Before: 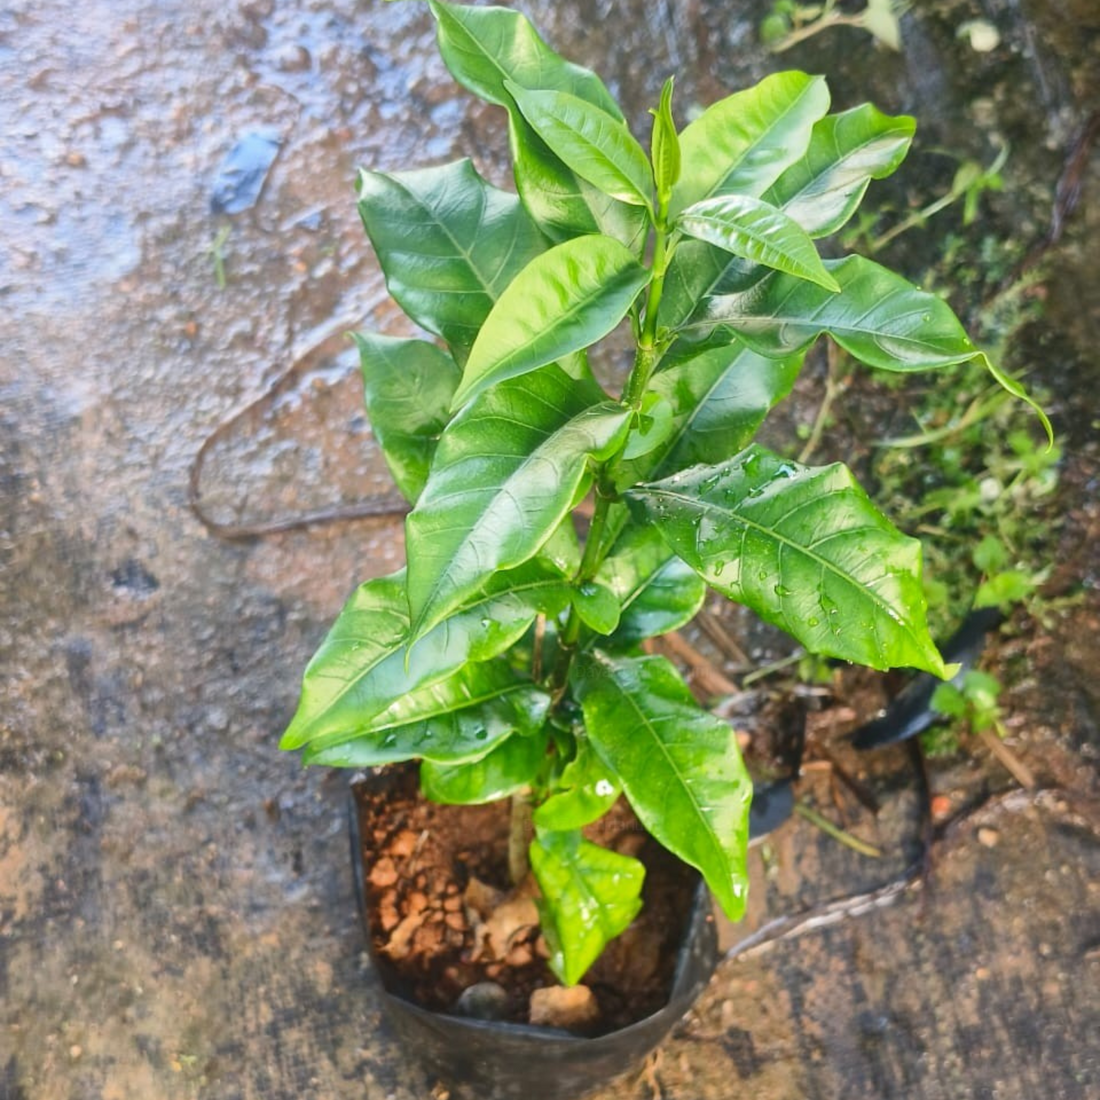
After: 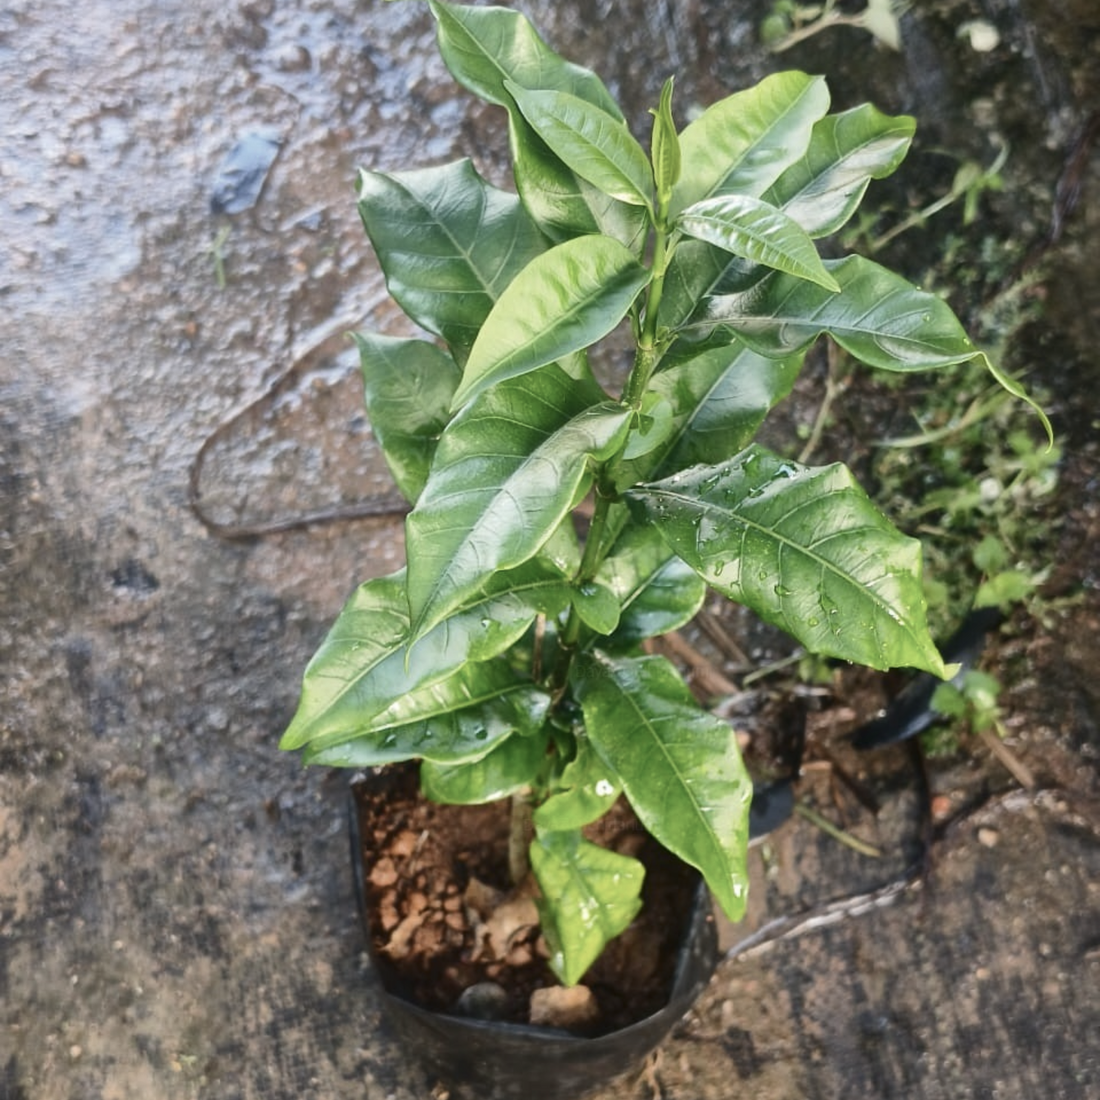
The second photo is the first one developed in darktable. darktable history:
contrast brightness saturation: contrast 0.07, brightness -0.13, saturation 0.06
color correction: saturation 0.57
